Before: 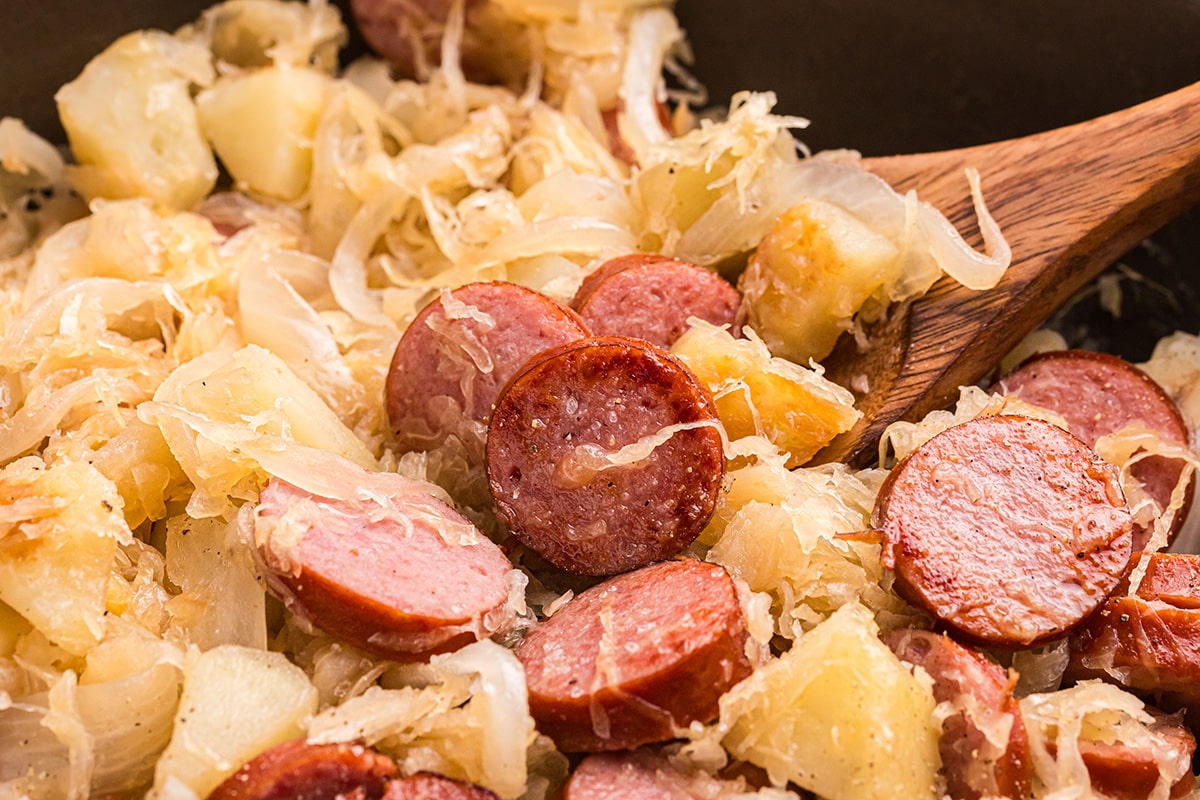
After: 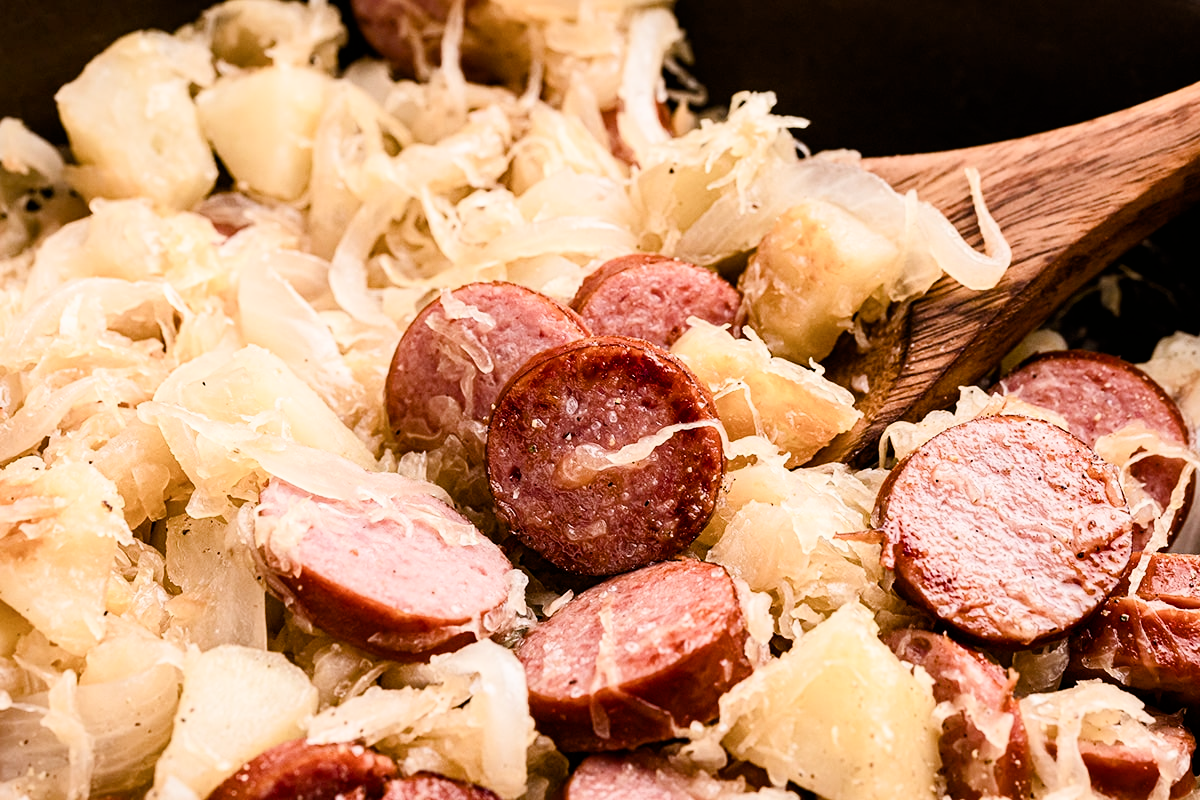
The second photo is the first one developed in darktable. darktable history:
contrast brightness saturation: contrast 0.151, brightness 0.04
filmic rgb: black relative exposure -5.73 EV, white relative exposure 3.39 EV, hardness 3.65
color balance rgb: power › hue 309.81°, linear chroma grading › shadows -2.073%, linear chroma grading › highlights -14.386%, linear chroma grading › global chroma -9.369%, linear chroma grading › mid-tones -9.667%, perceptual saturation grading › global saturation 0.766%, perceptual saturation grading › highlights -17.912%, perceptual saturation grading › mid-tones 32.922%, perceptual saturation grading › shadows 50.574%, perceptual brilliance grading › global brilliance 14.952%, perceptual brilliance grading › shadows -34.19%, global vibrance 14.707%
